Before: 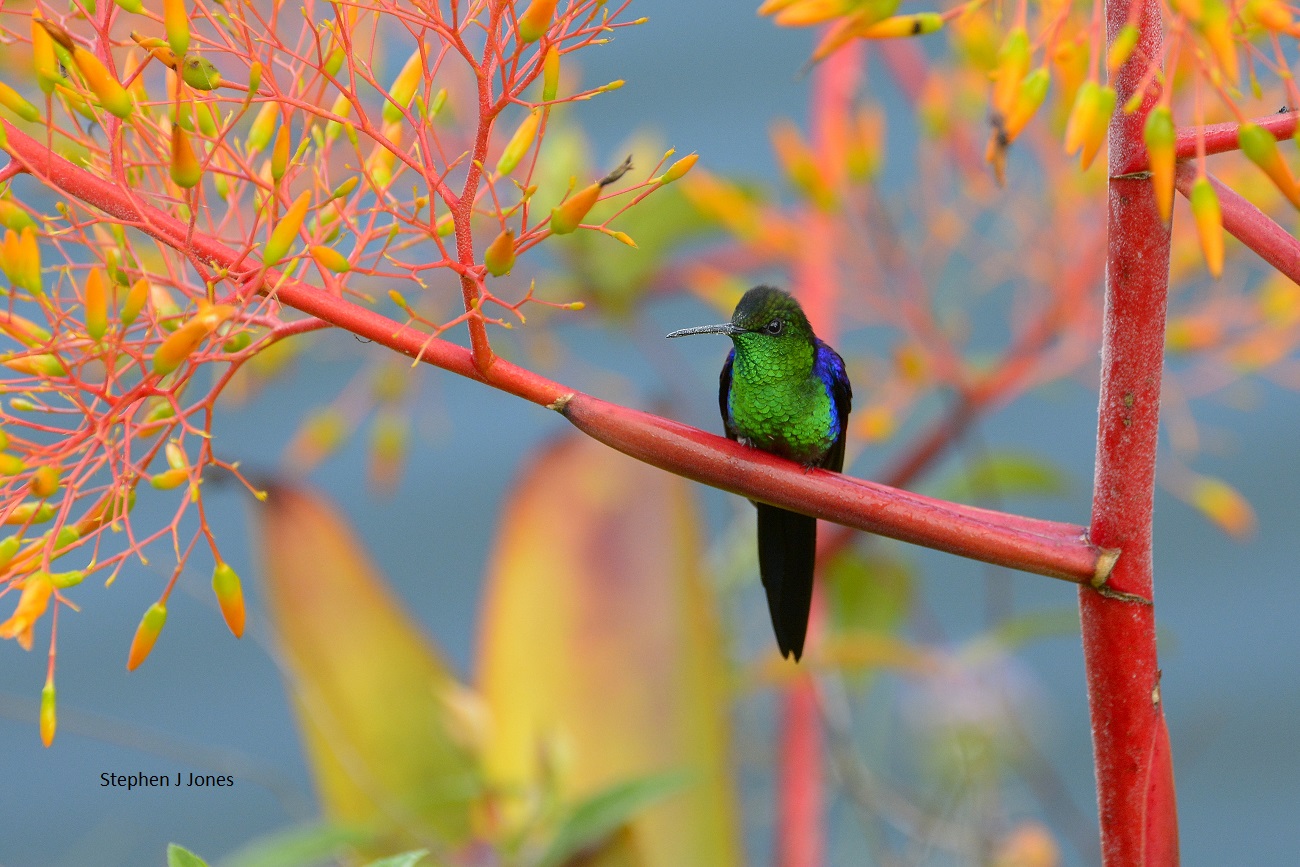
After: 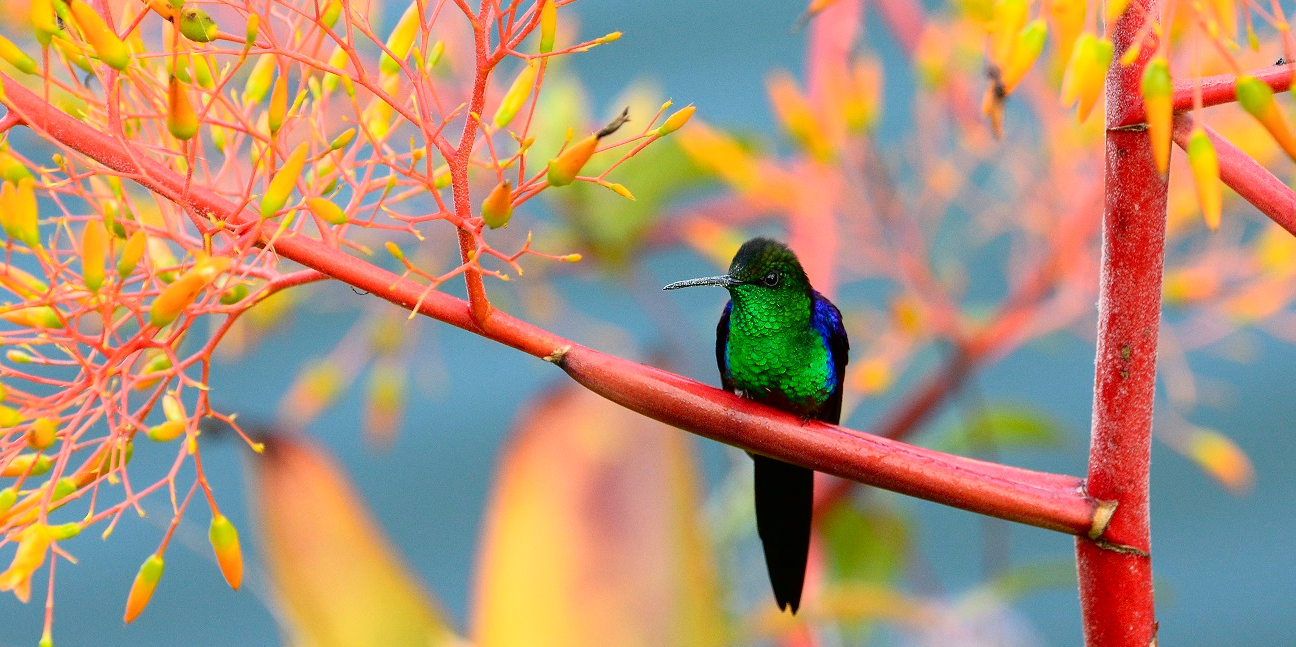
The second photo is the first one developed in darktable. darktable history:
crop: left 0.286%, top 5.551%, bottom 19.79%
tone curve: curves: ch0 [(0, 0) (0.003, 0.008) (0.011, 0.008) (0.025, 0.011) (0.044, 0.017) (0.069, 0.026) (0.1, 0.039) (0.136, 0.054) (0.177, 0.093) (0.224, 0.15) (0.277, 0.21) (0.335, 0.285) (0.399, 0.366) (0.468, 0.462) (0.543, 0.564) (0.623, 0.679) (0.709, 0.79) (0.801, 0.883) (0.898, 0.95) (1, 1)], color space Lab, independent channels, preserve colors none
